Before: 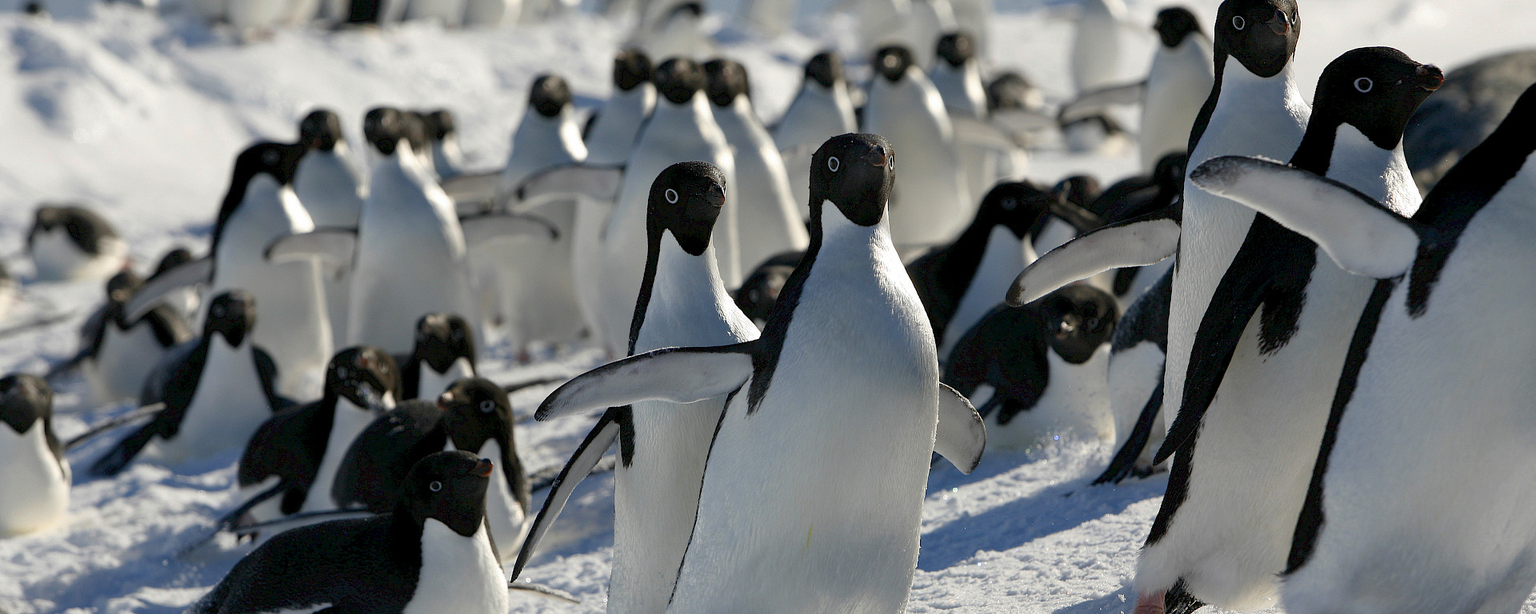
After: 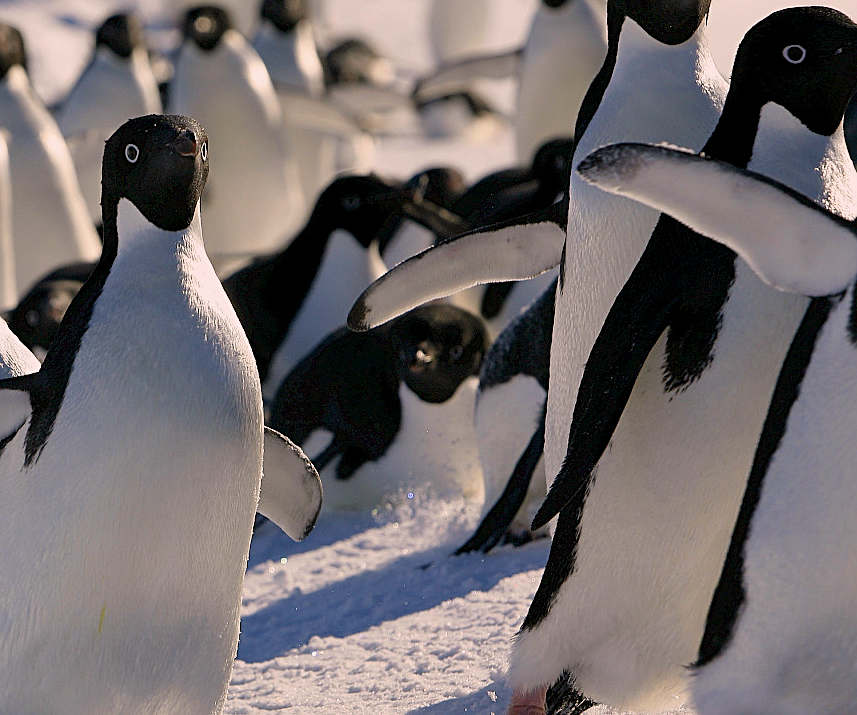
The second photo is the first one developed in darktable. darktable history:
color correction: highlights a* 7.58, highlights b* 4
velvia: on, module defaults
sharpen: on, module defaults
filmic rgb: black relative exposure -11.31 EV, white relative exposure 3.23 EV, threshold 3.05 EV, hardness 6.82, enable highlight reconstruction true
crop: left 47.42%, top 6.838%, right 7.897%
